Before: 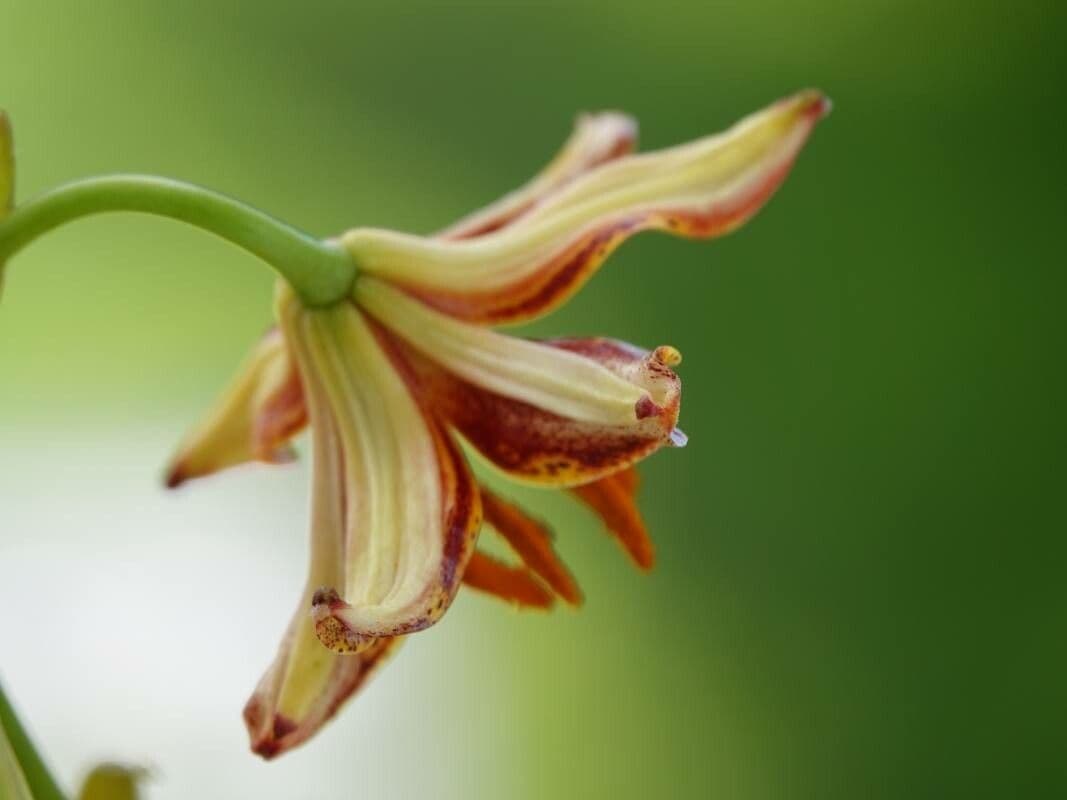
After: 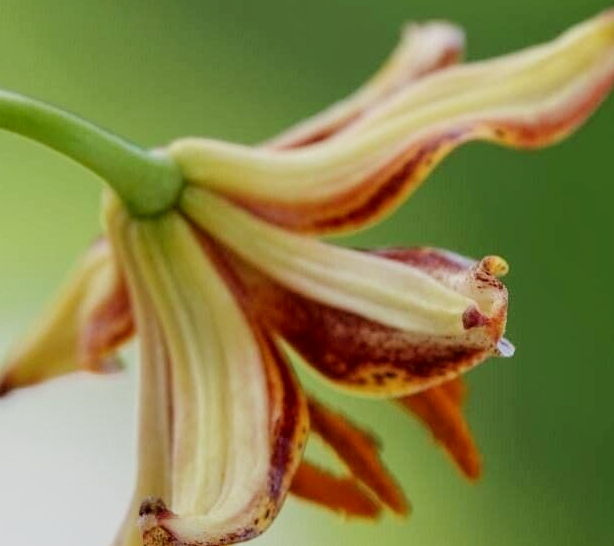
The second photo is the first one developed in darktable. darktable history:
exposure: exposure 0.203 EV, compensate exposure bias true, compensate highlight preservation false
tone equalizer: on, module defaults
filmic rgb: black relative exposure -7.65 EV, white relative exposure 4.56 EV, threshold 5.95 EV, hardness 3.61, enable highlight reconstruction true
local contrast: detail 130%
crop: left 16.242%, top 11.339%, right 26.13%, bottom 20.369%
